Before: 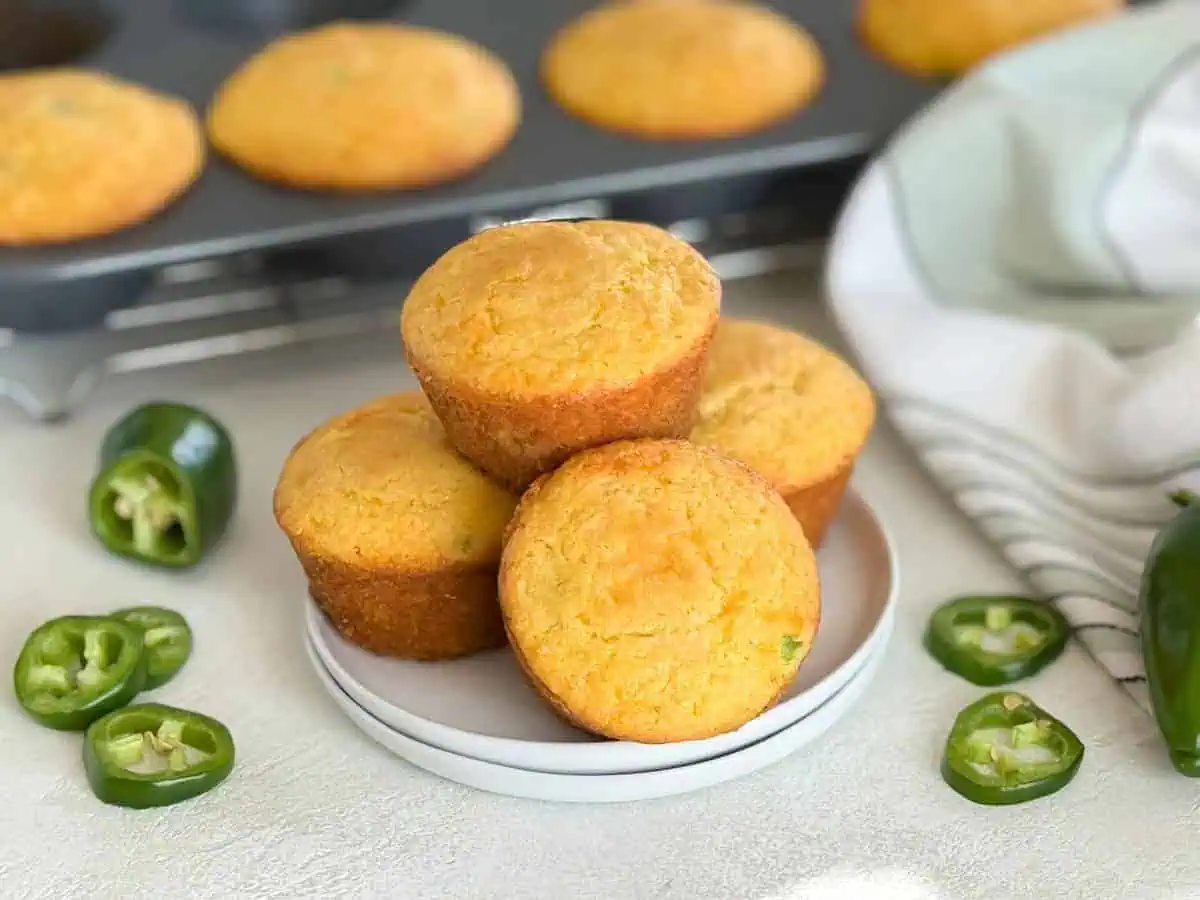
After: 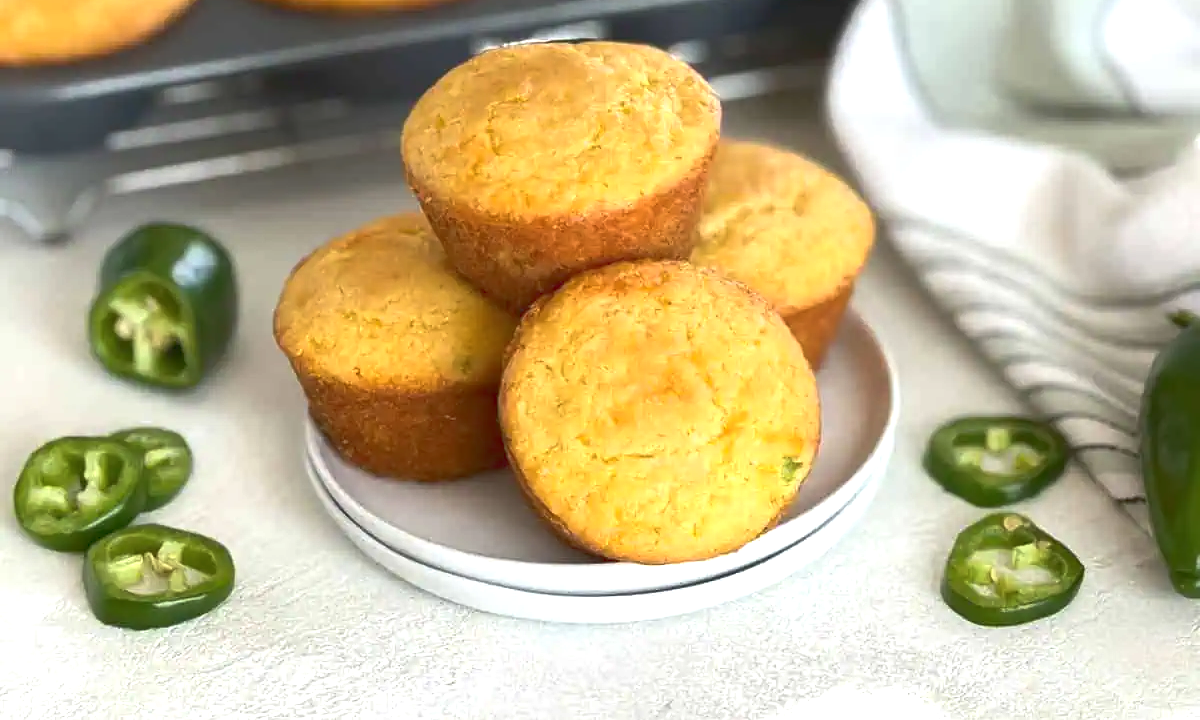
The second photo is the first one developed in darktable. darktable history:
tone curve: curves: ch0 [(0, 0.081) (0.483, 0.453) (0.881, 0.992)], color space Lab, linked channels, preserve colors none
crop and rotate: top 19.948%
exposure: black level correction 0, exposure 0 EV, compensate highlight preservation false
